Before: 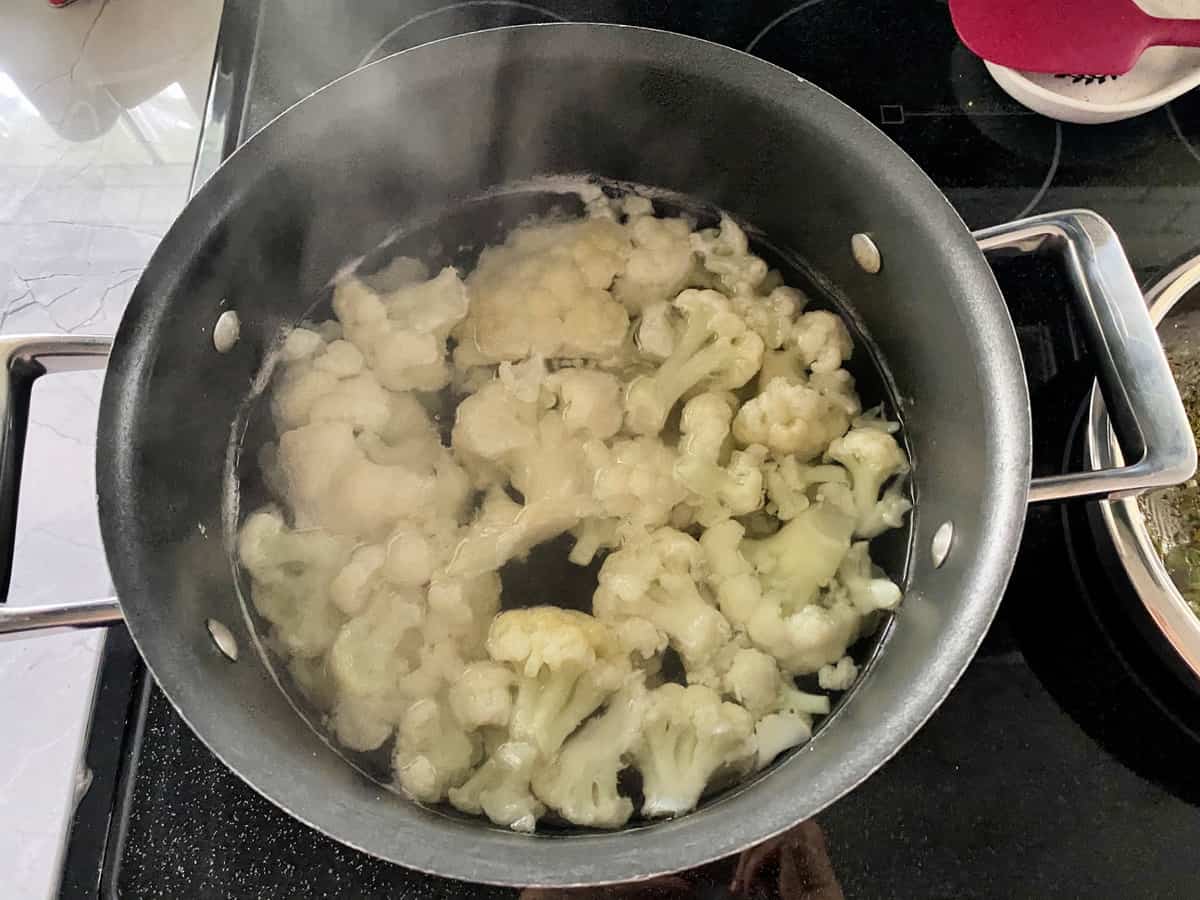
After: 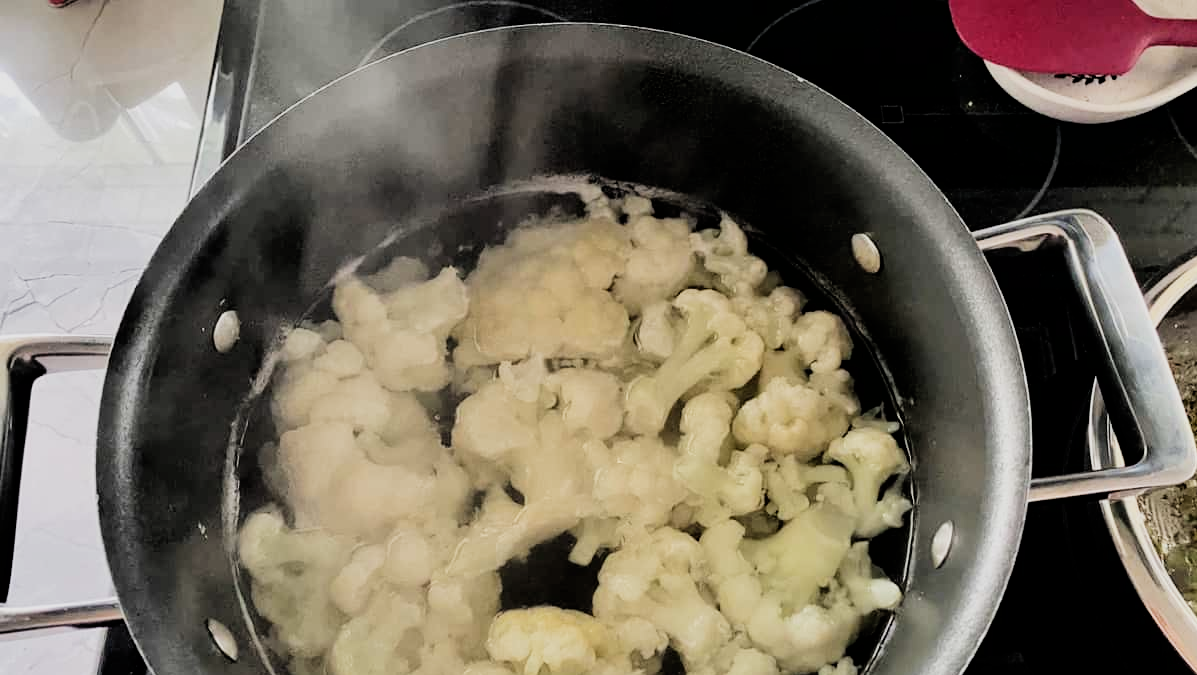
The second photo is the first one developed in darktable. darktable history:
filmic rgb: black relative exposure -5.03 EV, white relative exposure 3.97 EV, hardness 2.88, contrast 1.3, highlights saturation mix -30.43%
exposure: compensate exposure bias true, compensate highlight preservation false
crop: bottom 24.991%
